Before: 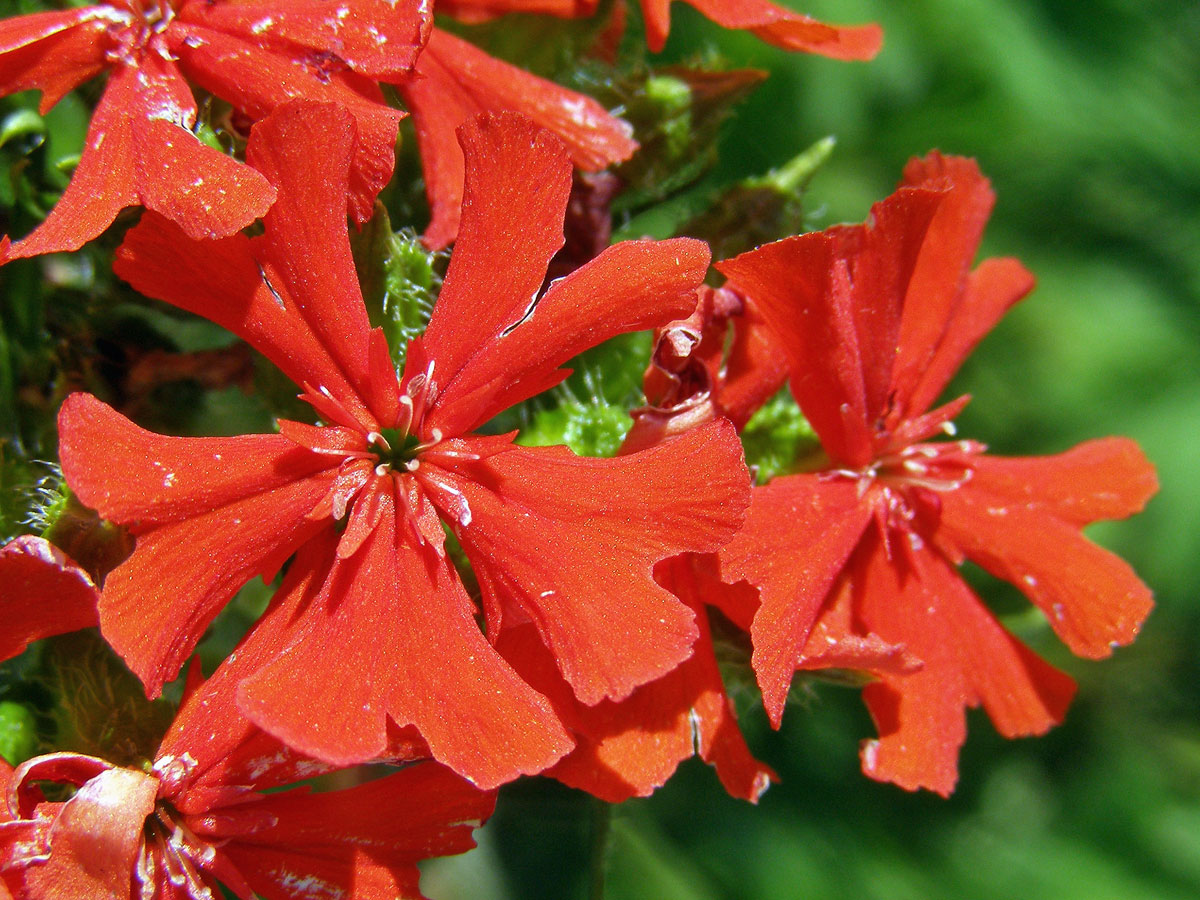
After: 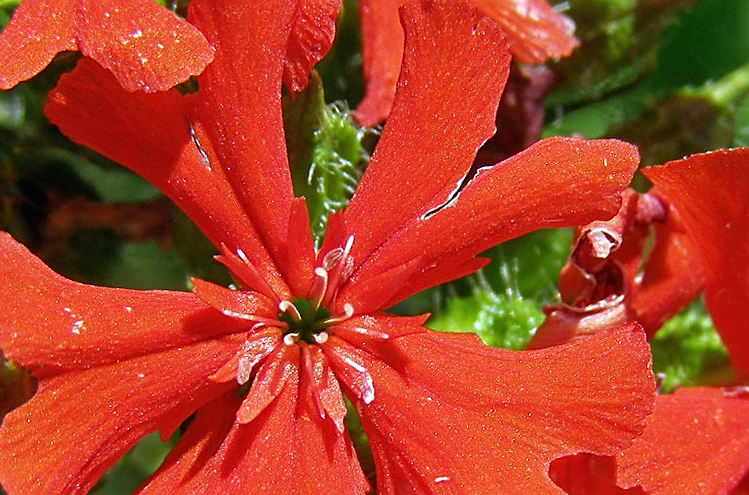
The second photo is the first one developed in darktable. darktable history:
sharpen: on, module defaults
crop and rotate: angle -5.96°, left 1.989%, top 7.058%, right 27.266%, bottom 30.561%
